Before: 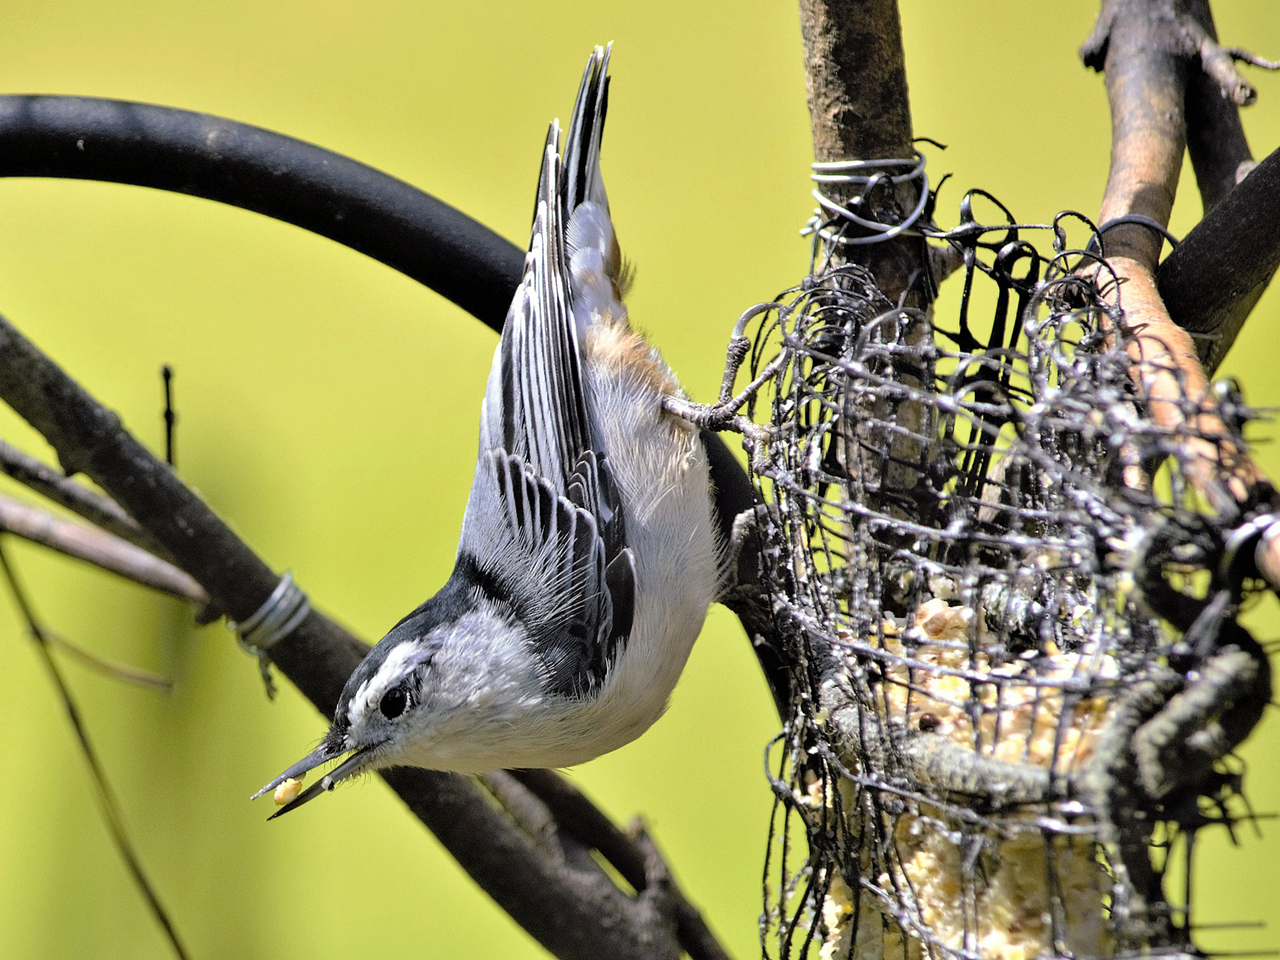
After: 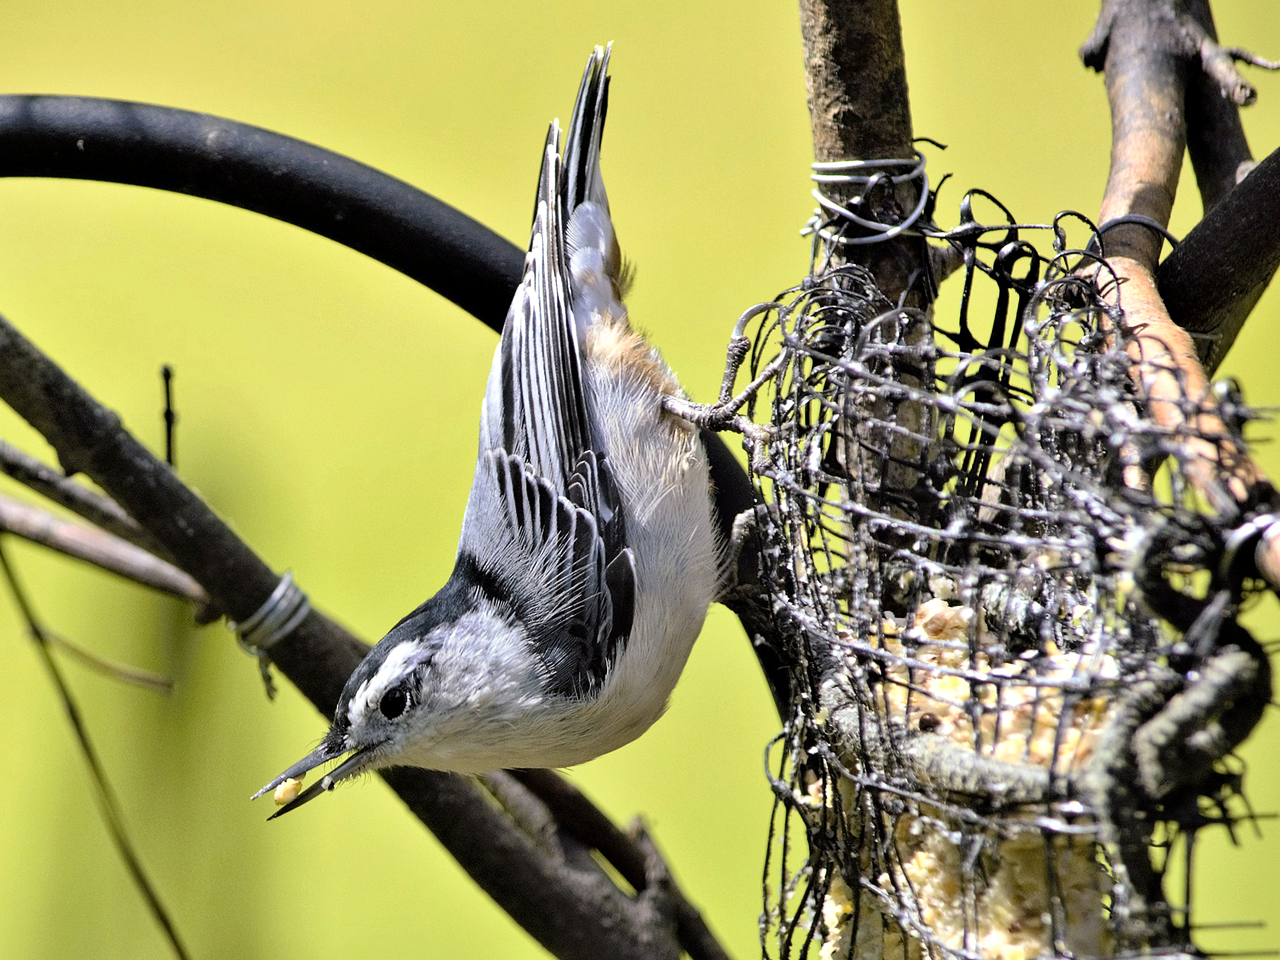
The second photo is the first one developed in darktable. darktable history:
contrast equalizer: octaves 7, y [[0.6 ×6], [0.55 ×6], [0 ×6], [0 ×6], [0 ×6]], mix -0.1
contrast brightness saturation: contrast 0.14
local contrast: mode bilateral grid, contrast 20, coarseness 50, detail 130%, midtone range 0.2
